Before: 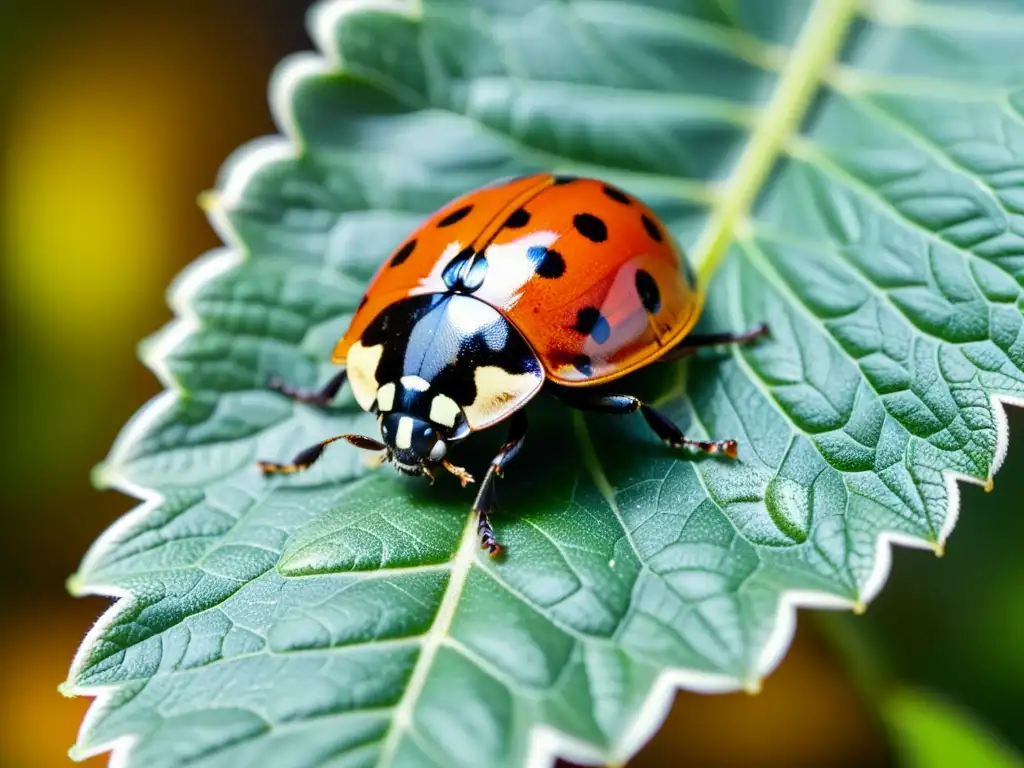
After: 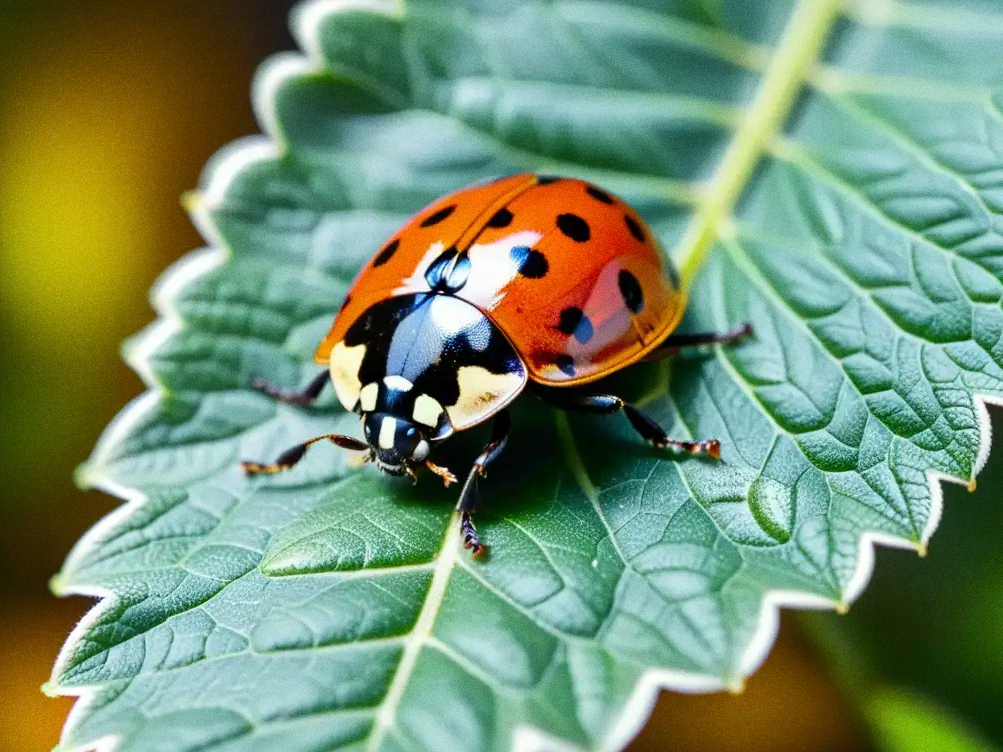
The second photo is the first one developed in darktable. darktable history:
grain: coarseness 0.09 ISO
crop: left 1.743%, right 0.268%, bottom 2.011%
